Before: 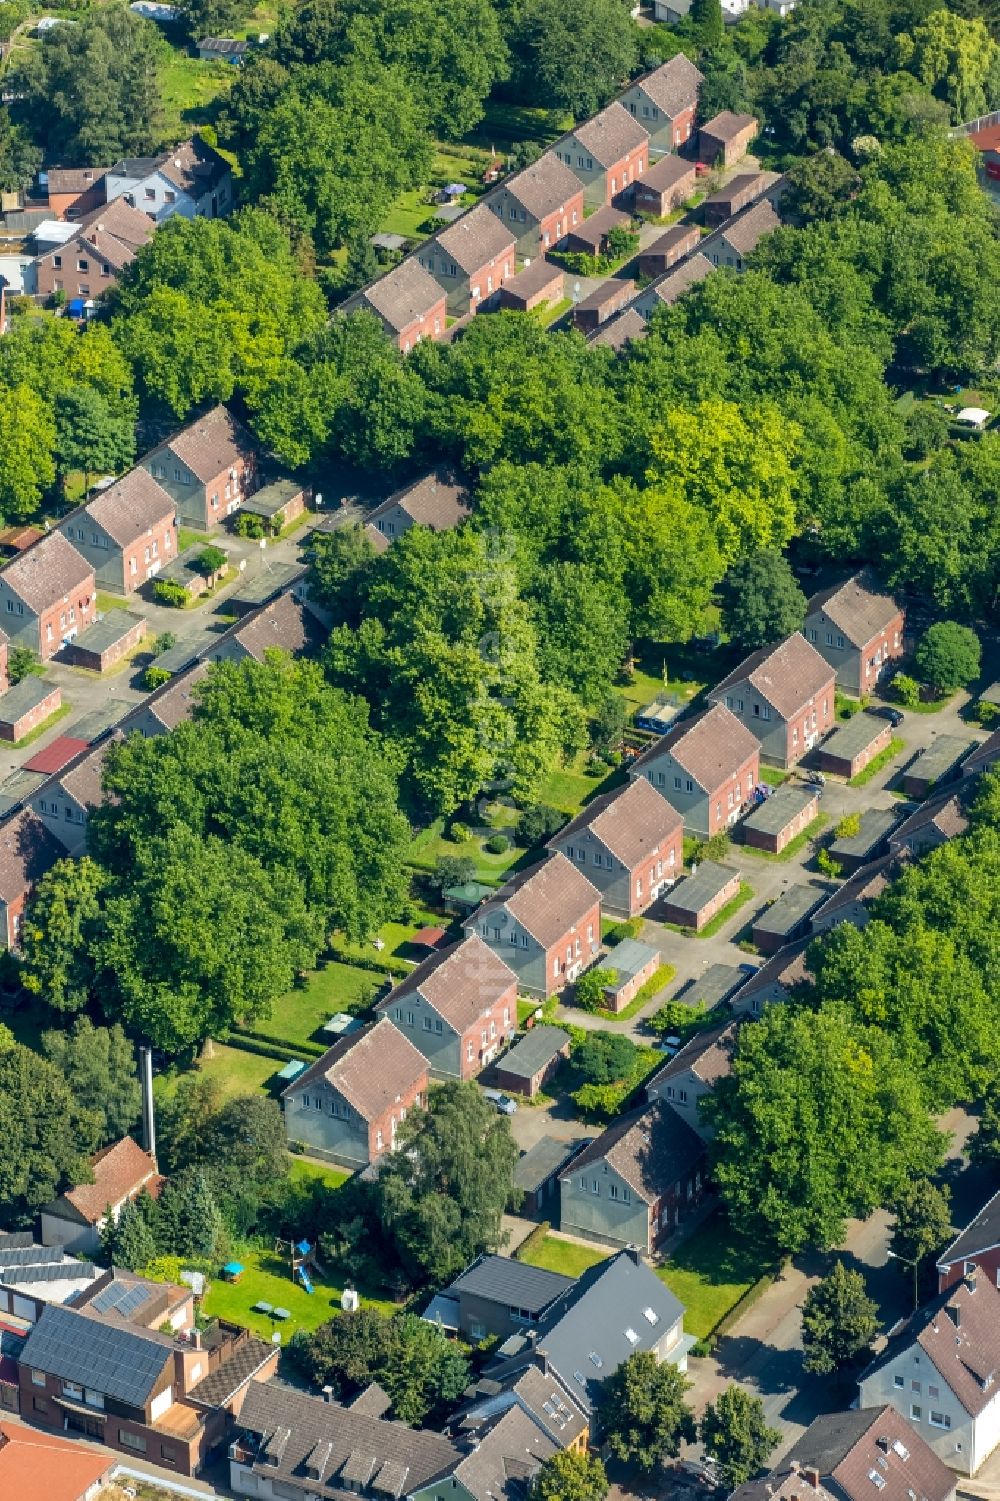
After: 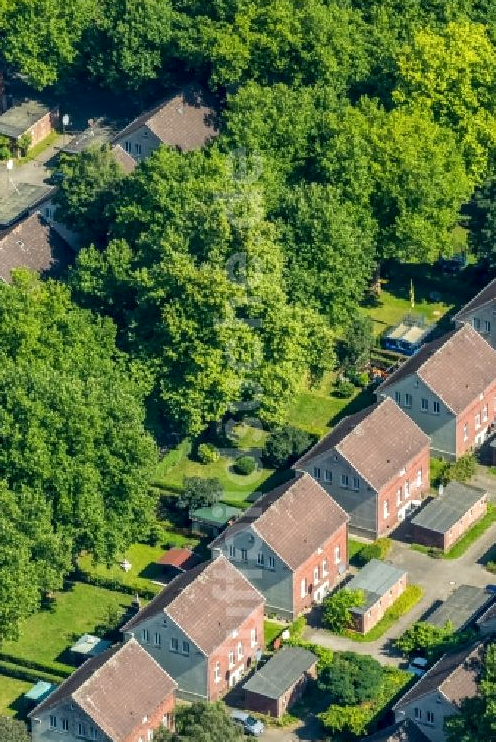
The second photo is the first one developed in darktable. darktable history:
local contrast: on, module defaults
crop: left 25.359%, top 25.309%, right 24.997%, bottom 25.199%
